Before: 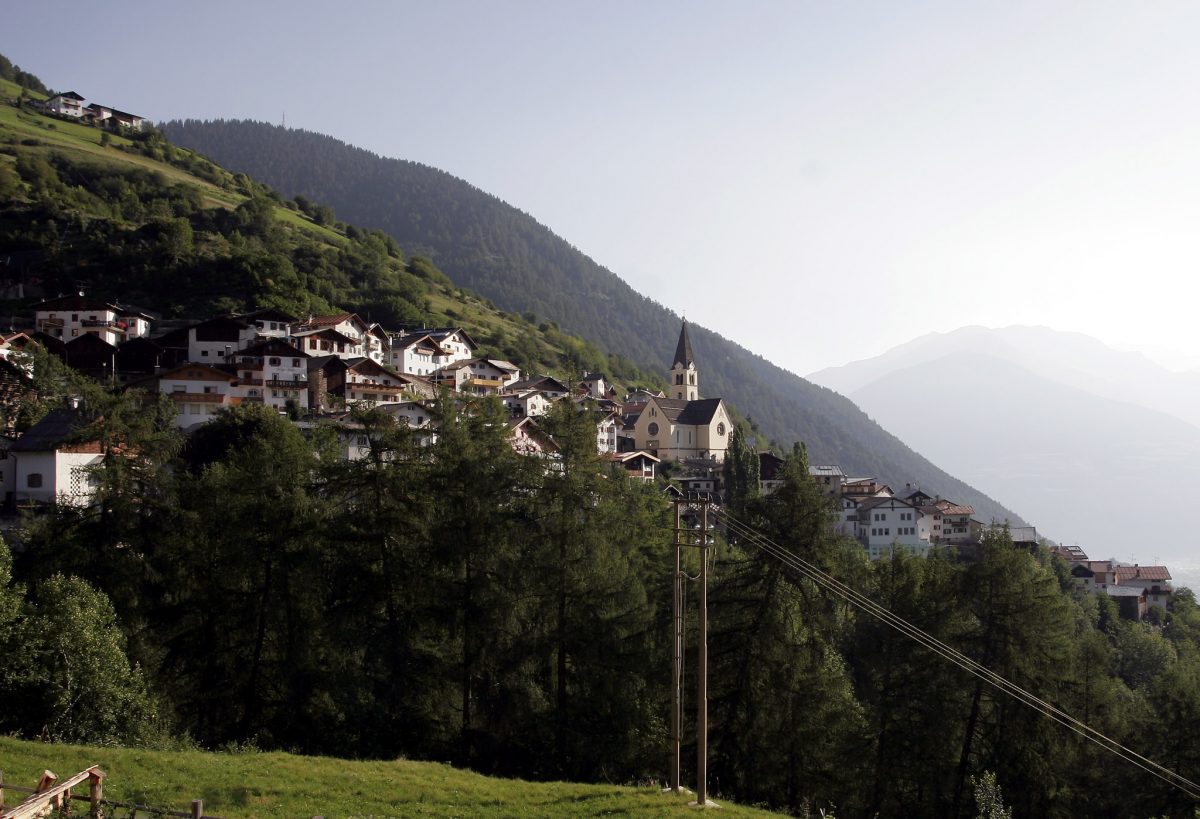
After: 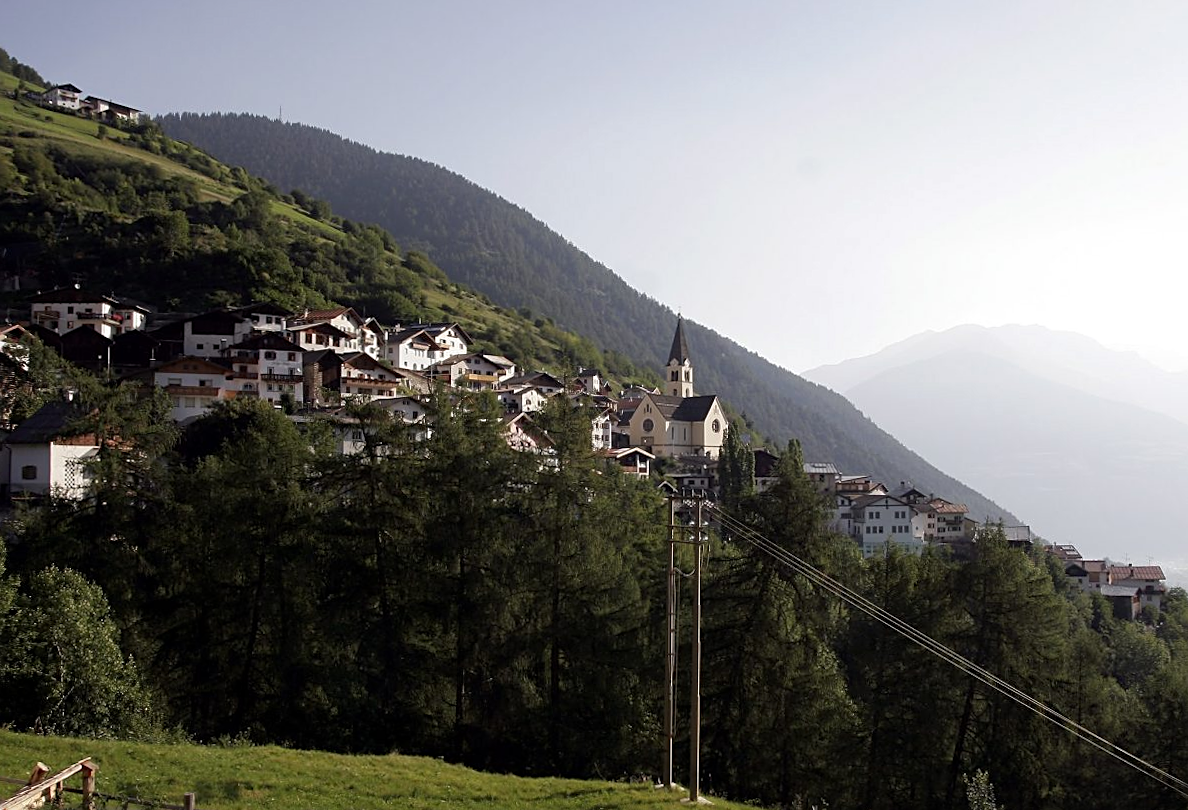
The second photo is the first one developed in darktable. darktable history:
crop and rotate: angle -0.395°
tone equalizer: edges refinement/feathering 500, mask exposure compensation -1.57 EV, preserve details no
sharpen: on, module defaults
